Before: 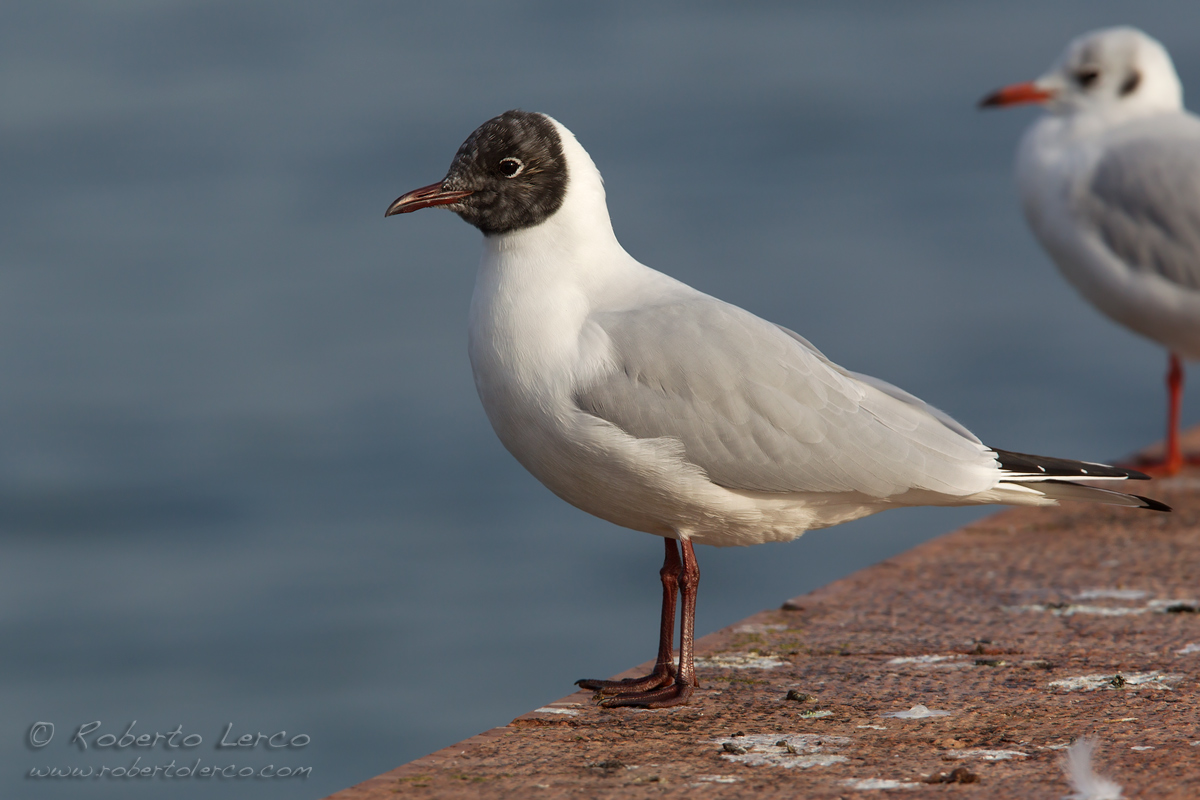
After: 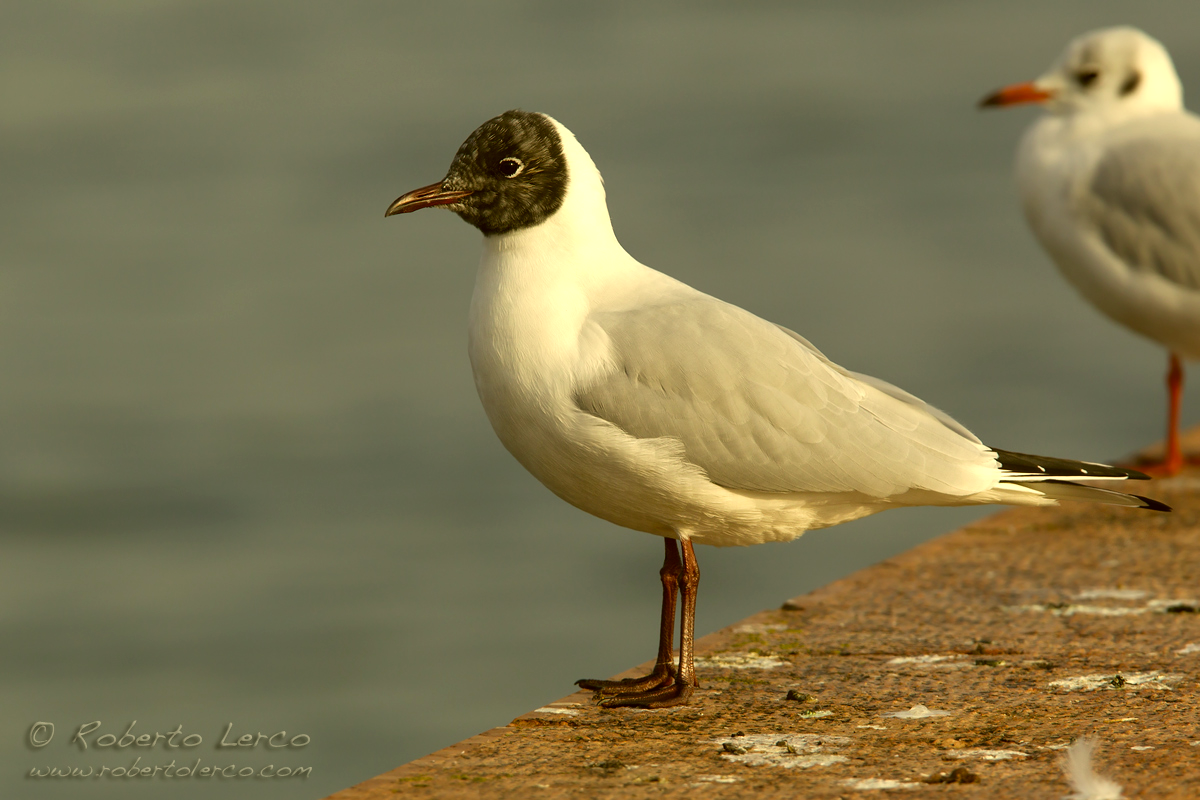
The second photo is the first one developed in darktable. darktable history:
tone equalizer: -8 EV -0.377 EV, -7 EV -0.406 EV, -6 EV -0.341 EV, -5 EV -0.189 EV, -3 EV 0.235 EV, -2 EV 0.359 EV, -1 EV 0.372 EV, +0 EV 0.42 EV
color correction: highlights a* 0.13, highlights b* 28.91, shadows a* -0.316, shadows b* 21.14
